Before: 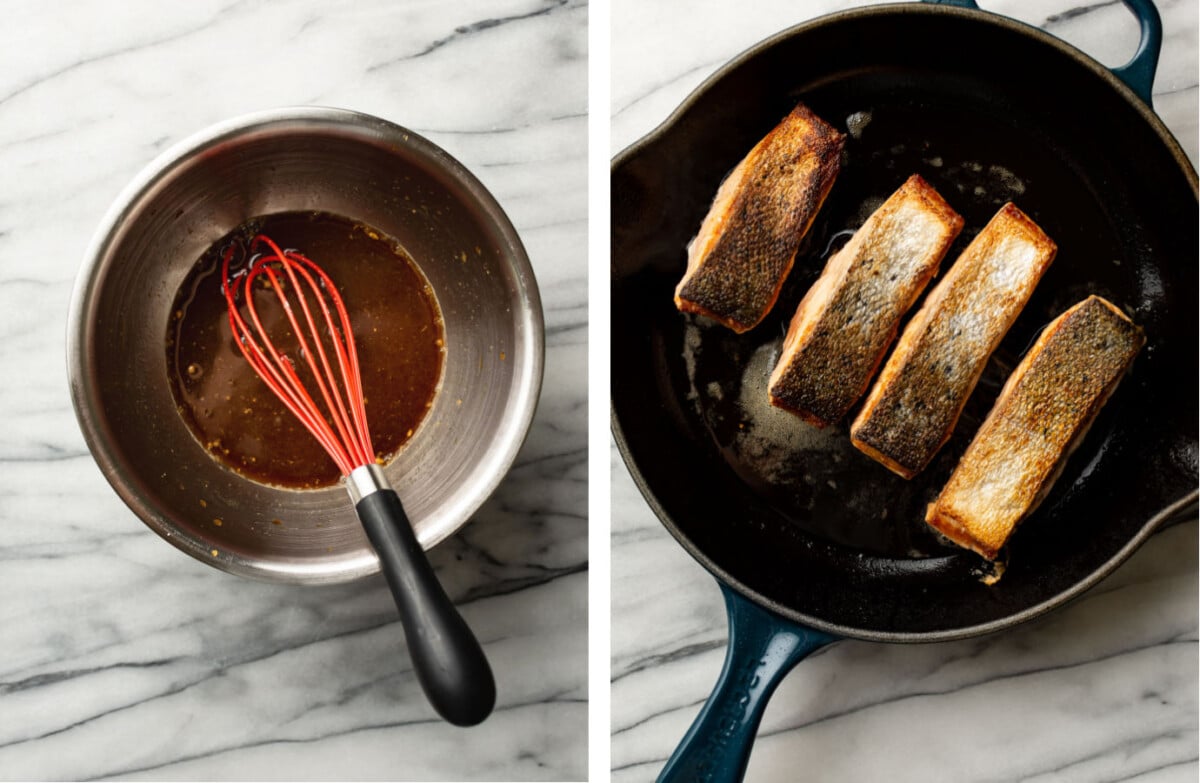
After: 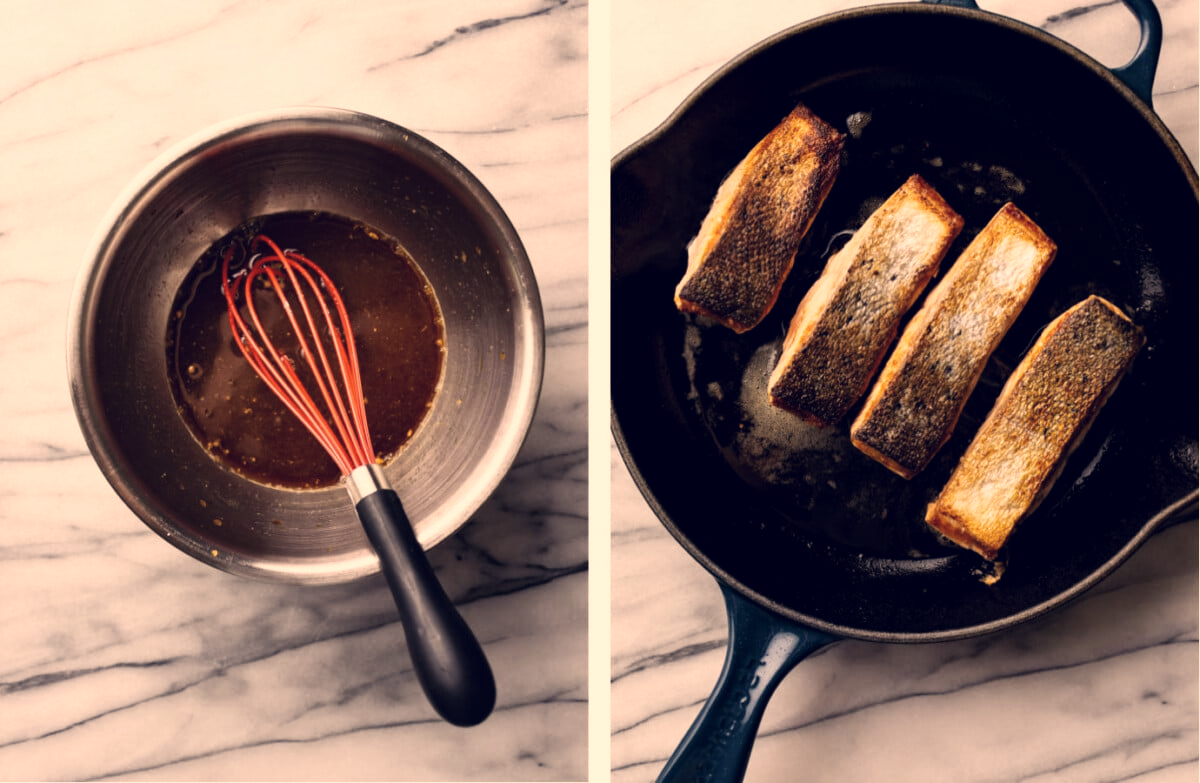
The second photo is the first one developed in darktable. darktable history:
color correction: highlights a* 19.91, highlights b* 27.86, shadows a* 3.4, shadows b* -17.42, saturation 0.717
tone curve: curves: ch0 [(0, 0) (0.08, 0.06) (0.17, 0.14) (0.5, 0.5) (0.83, 0.86) (0.92, 0.94) (1, 1)], preserve colors none
